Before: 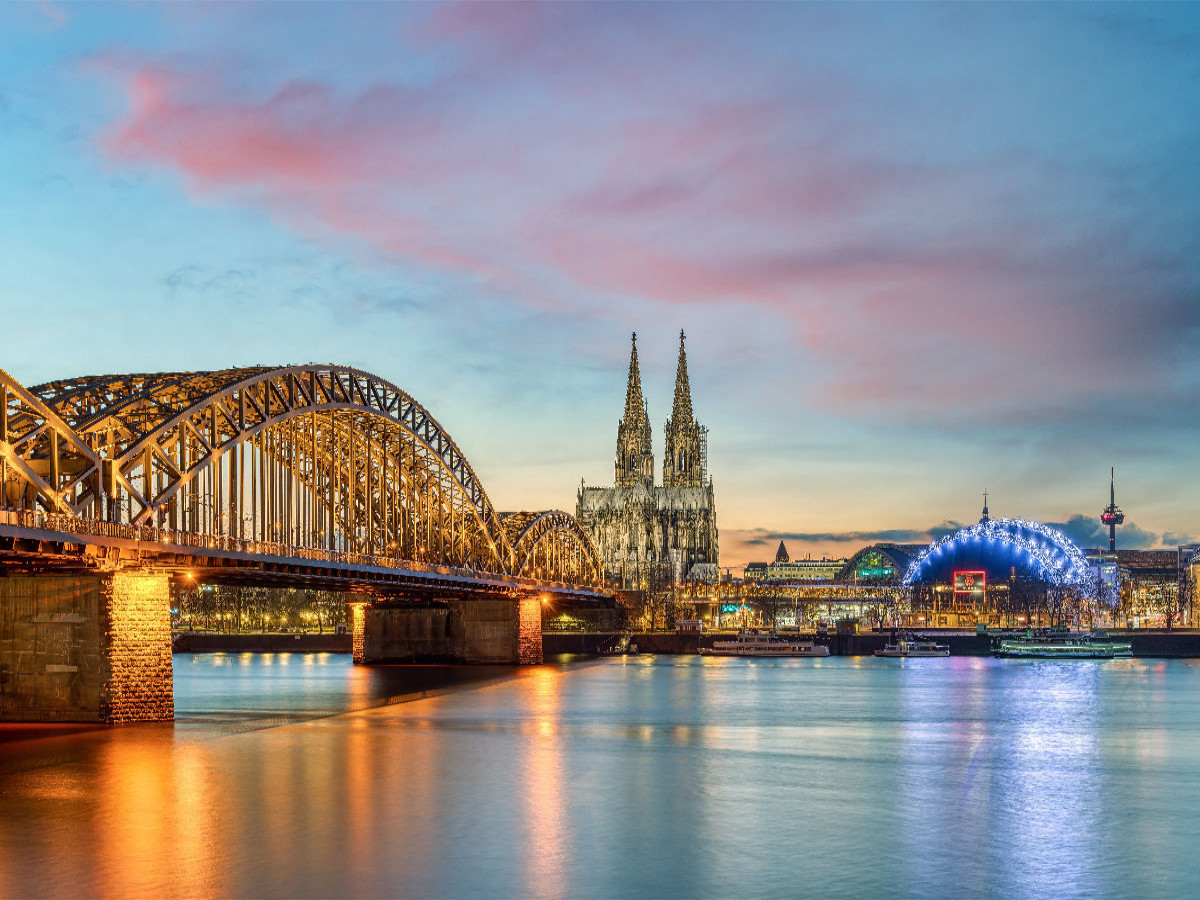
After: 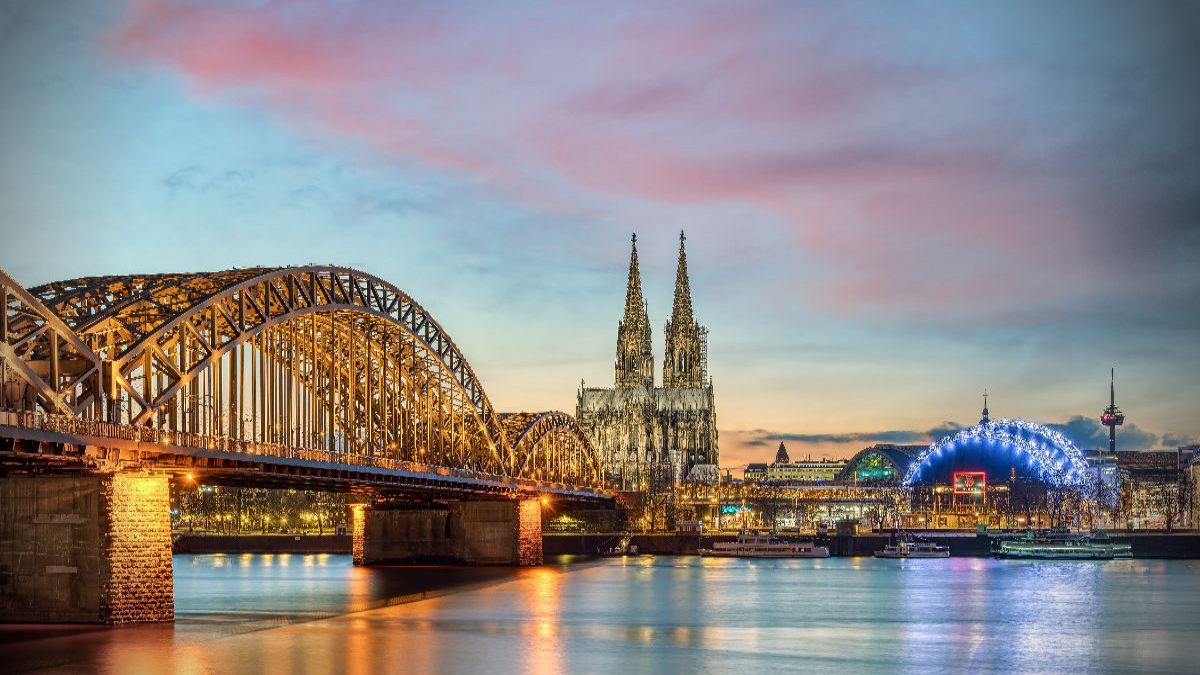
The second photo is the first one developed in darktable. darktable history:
crop: top 11.065%, bottom 13.933%
vignetting: fall-off radius 30.86%, brightness -0.706, saturation -0.489
